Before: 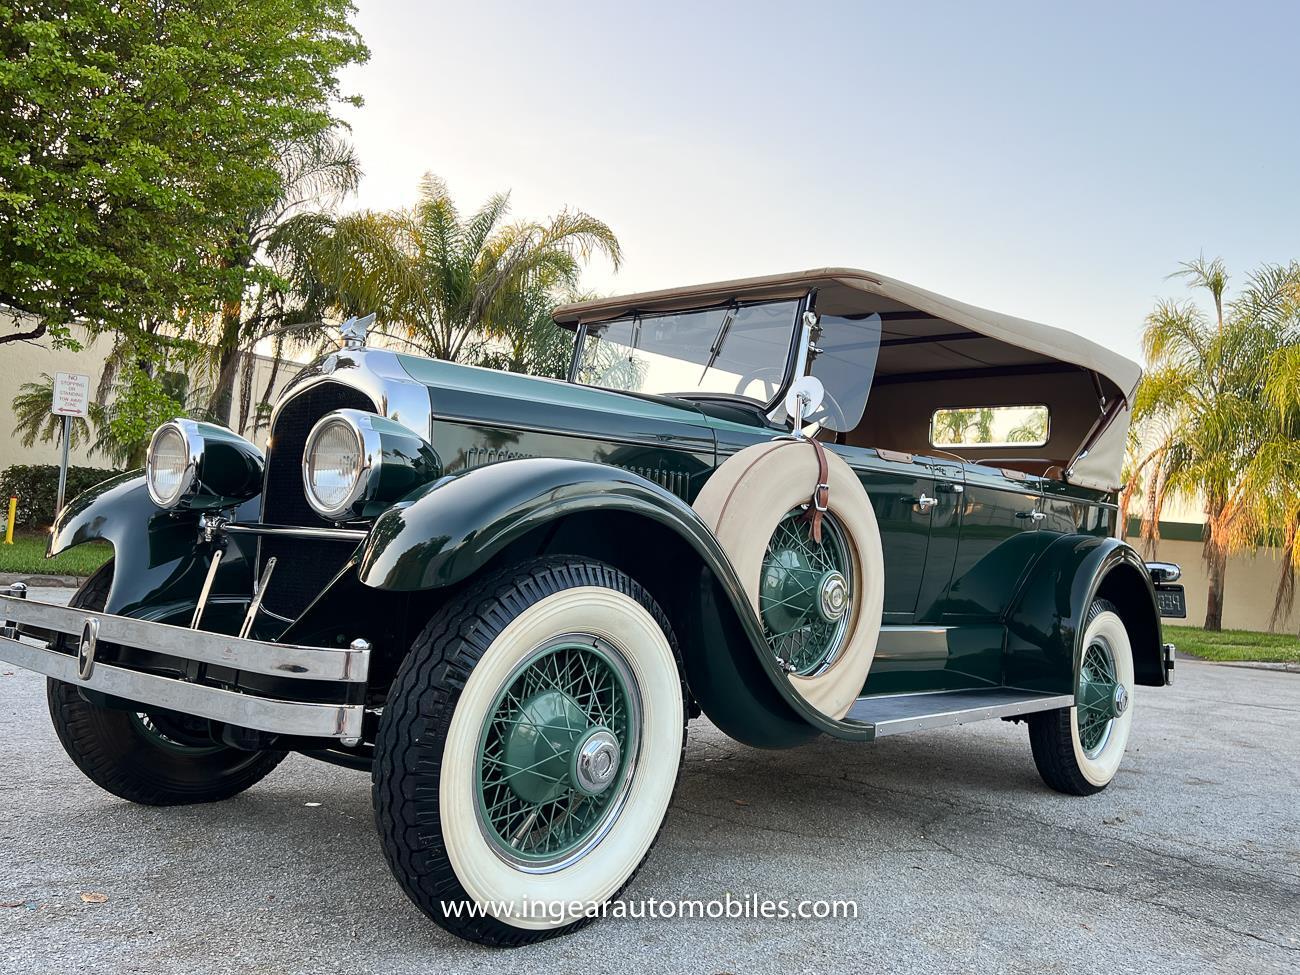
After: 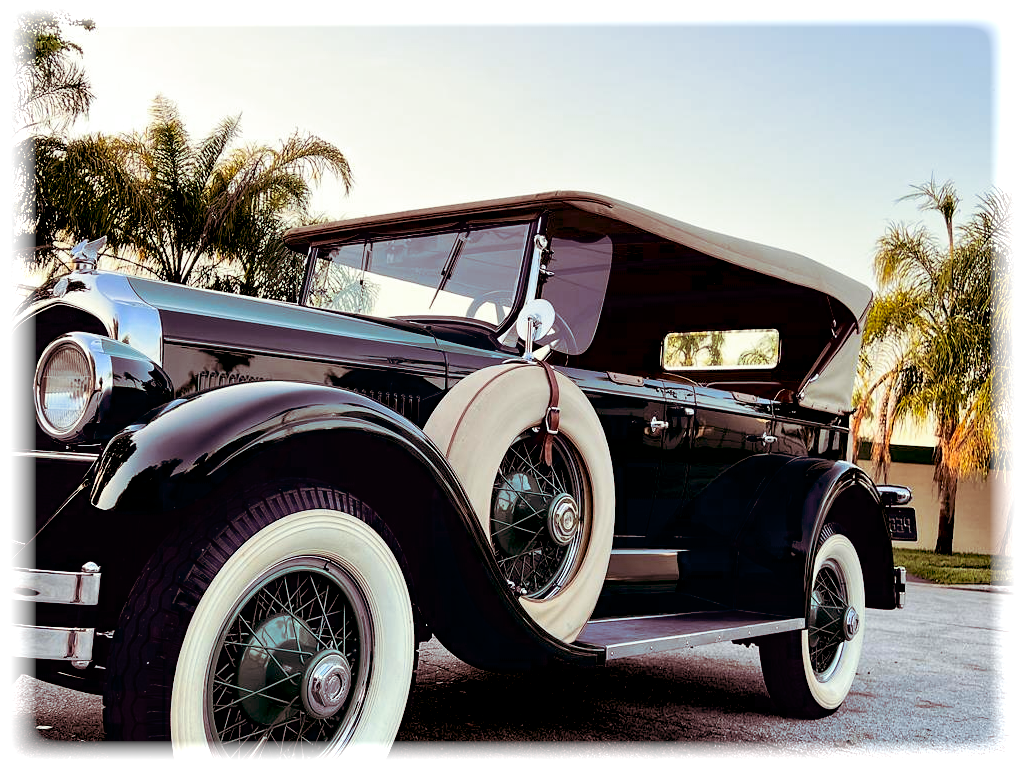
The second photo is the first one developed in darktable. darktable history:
vignetting: fall-off start 93%, fall-off radius 5%, brightness 1, saturation -0.49, automatic ratio true, width/height ratio 1.332, shape 0.04, unbound false
contrast brightness saturation: contrast 0.13, brightness -0.05, saturation 0.16
crop and rotate: left 20.74%, top 7.912%, right 0.375%, bottom 13.378%
exposure: black level correction 0.047, exposure 0.013 EV, compensate highlight preservation false
split-toning: on, module defaults
